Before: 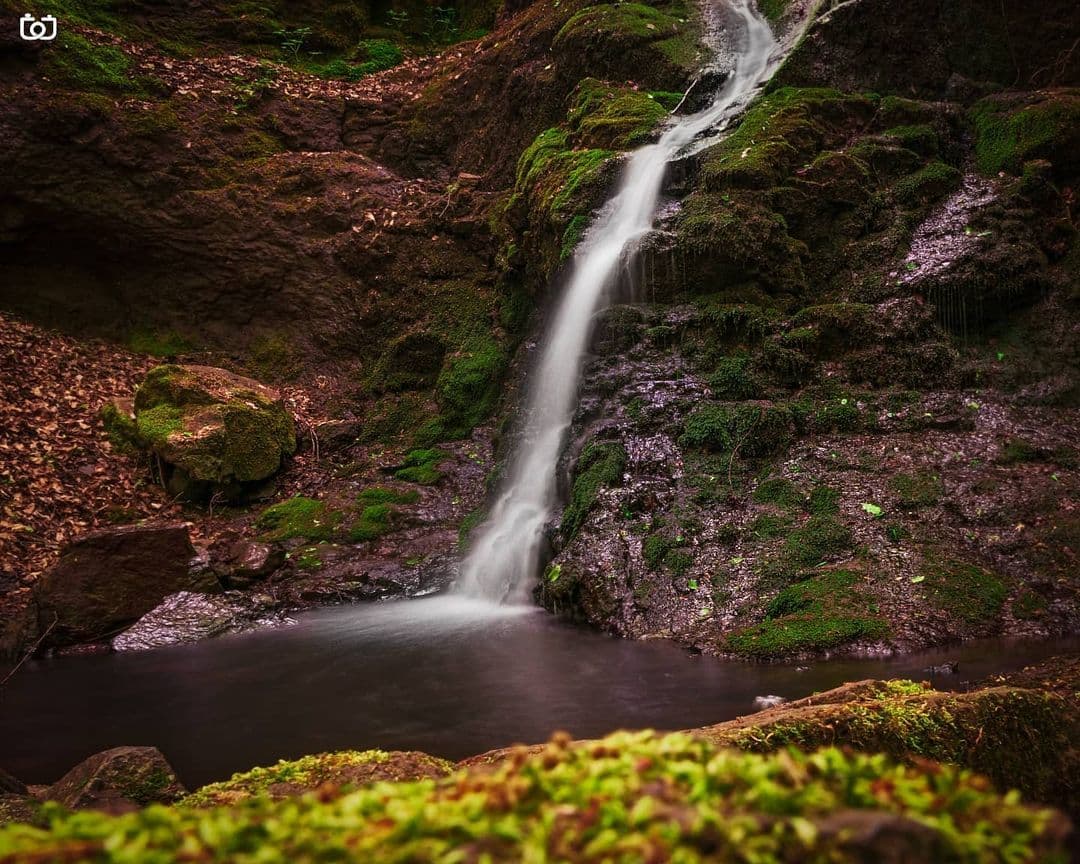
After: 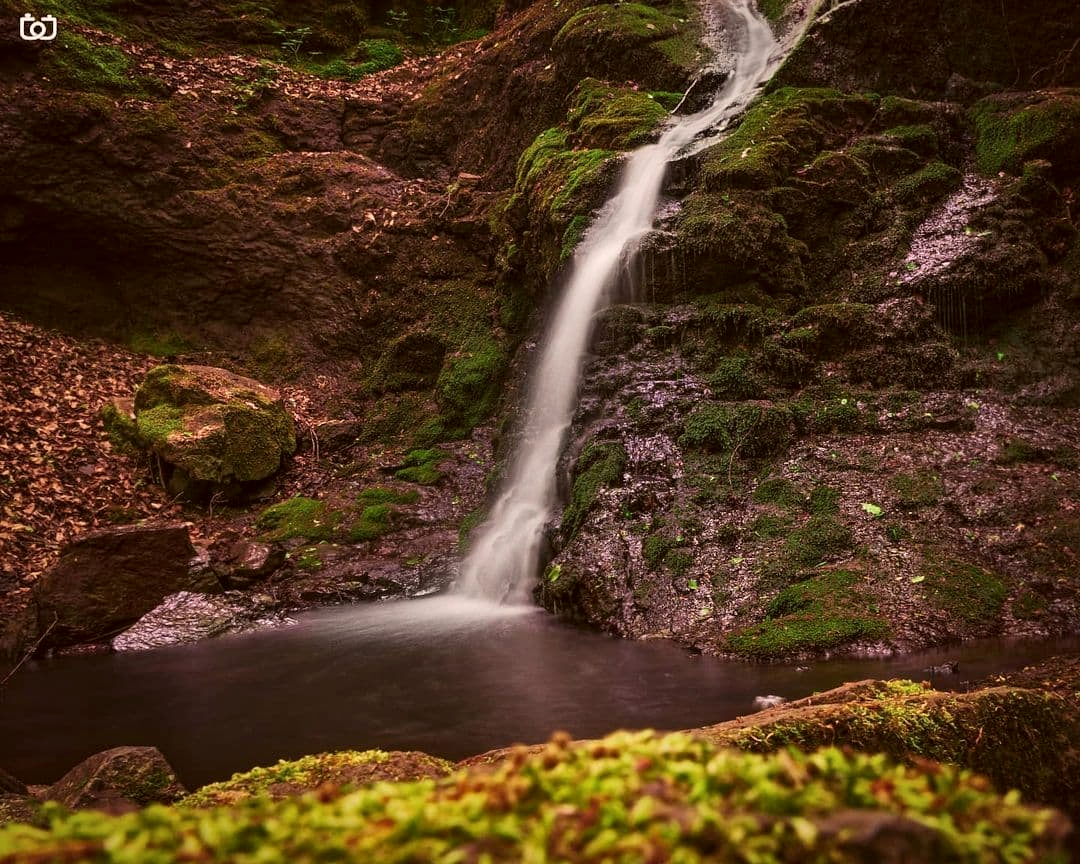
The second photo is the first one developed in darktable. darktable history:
shadows and highlights: shadows 32.34, highlights -32.66, soften with gaussian
color correction: highlights a* 6.48, highlights b* 7.5, shadows a* 5.38, shadows b* 6.95, saturation 0.904
